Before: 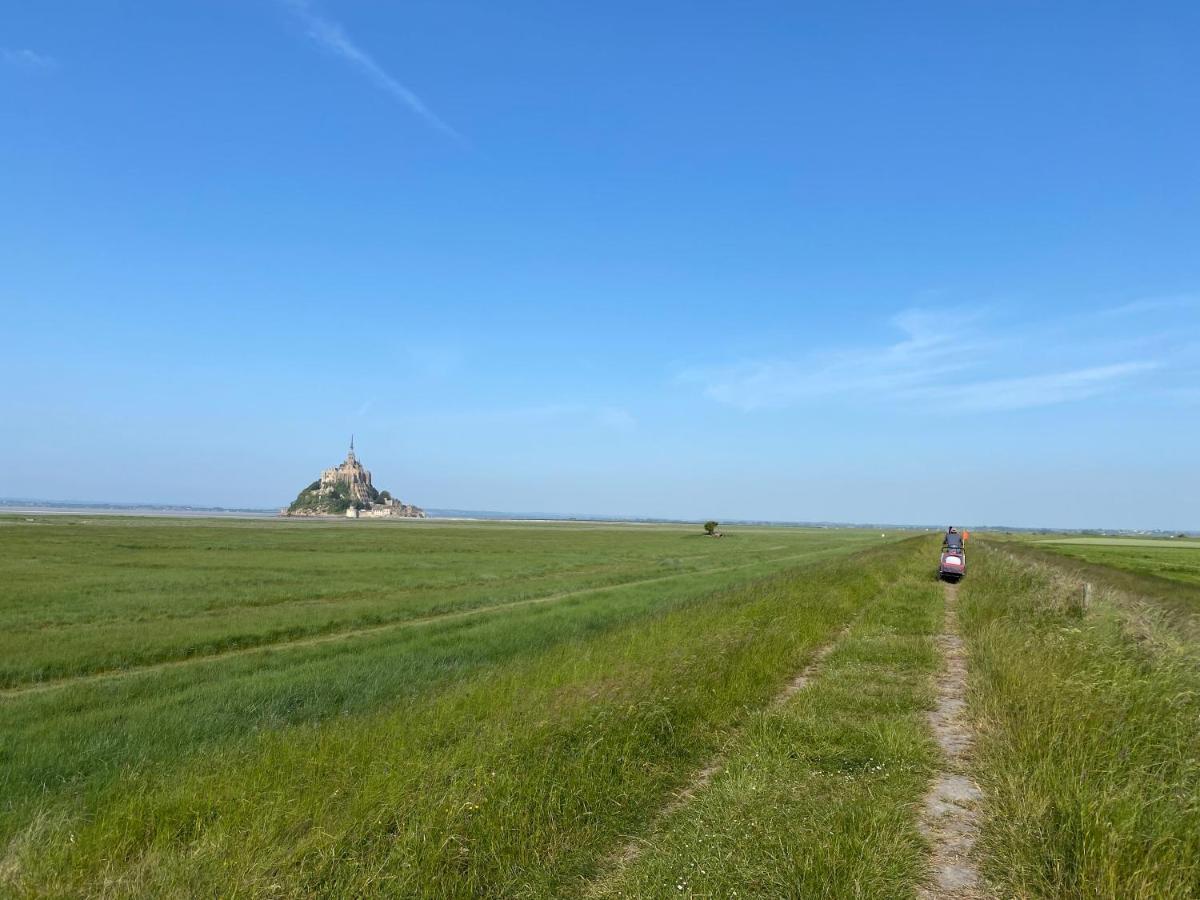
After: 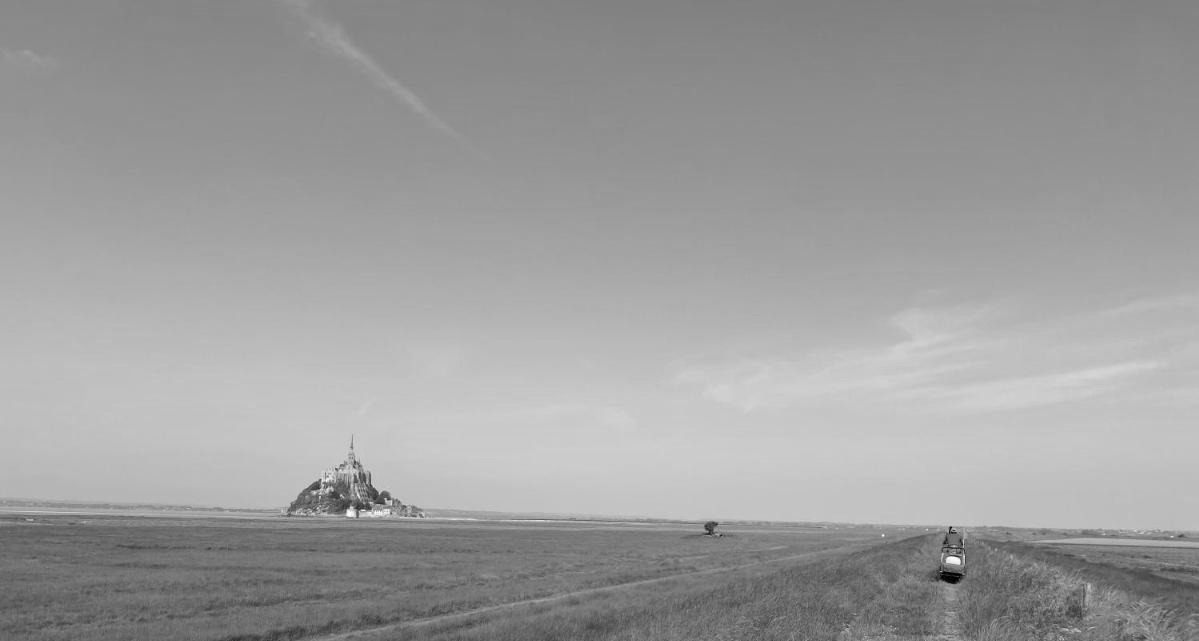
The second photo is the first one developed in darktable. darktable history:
color zones: curves: ch1 [(0, -0.014) (0.143, -0.013) (0.286, -0.013) (0.429, -0.016) (0.571, -0.019) (0.714, -0.015) (0.857, 0.002) (1, -0.014)], mix 41.28%
crop: right 0.001%, bottom 28.672%
